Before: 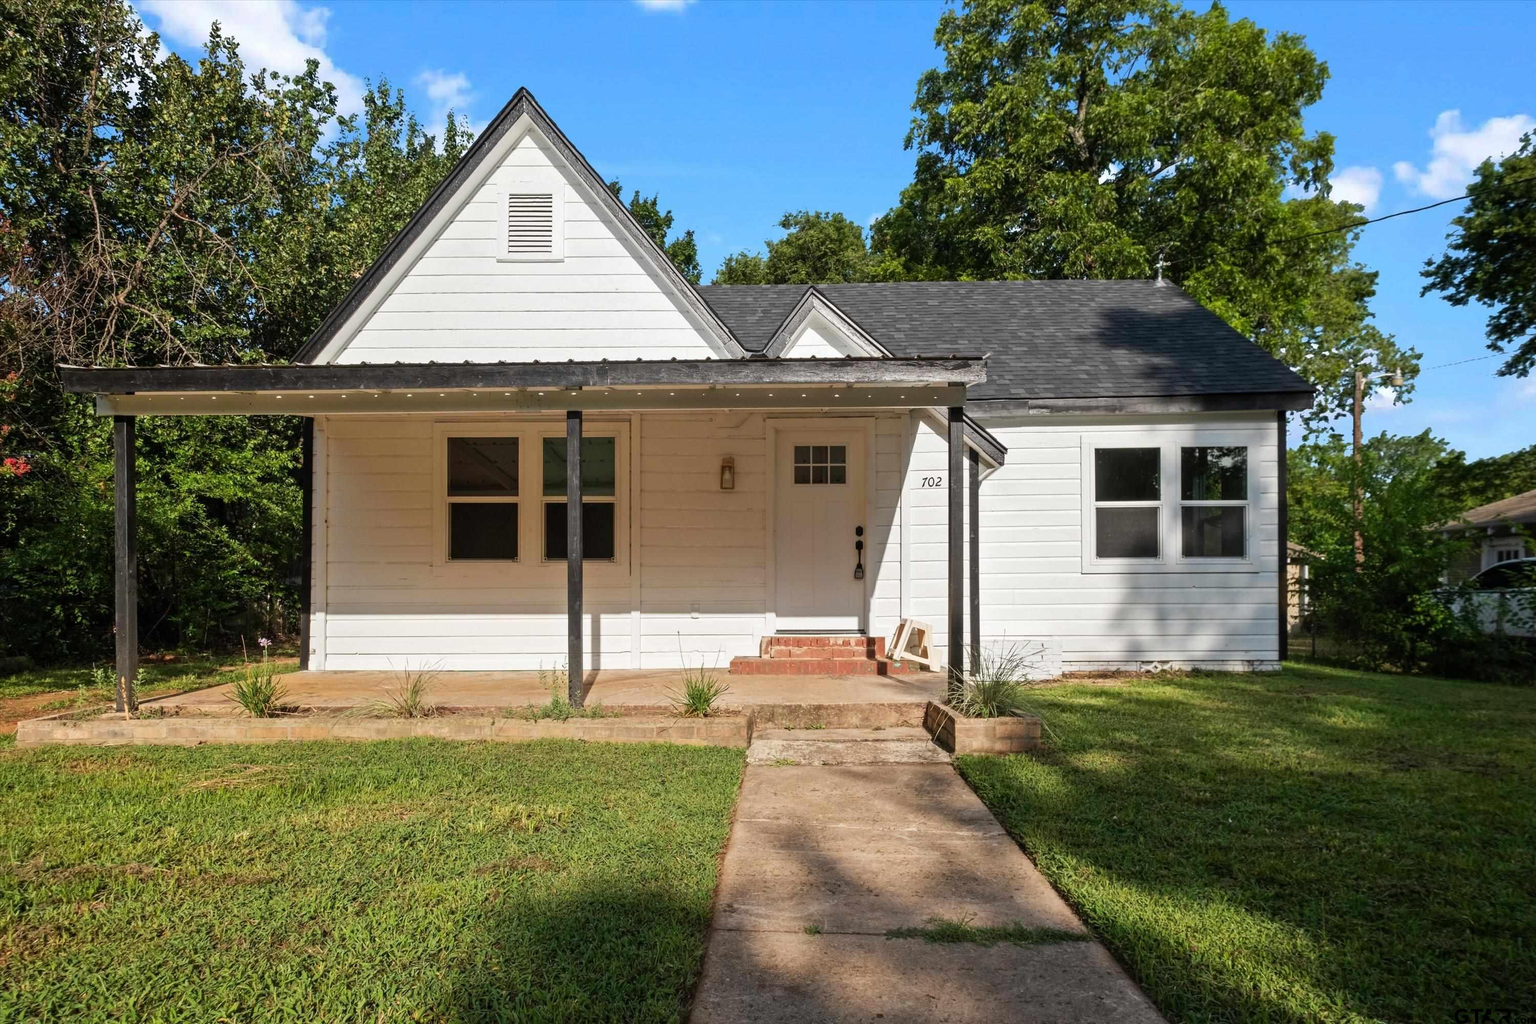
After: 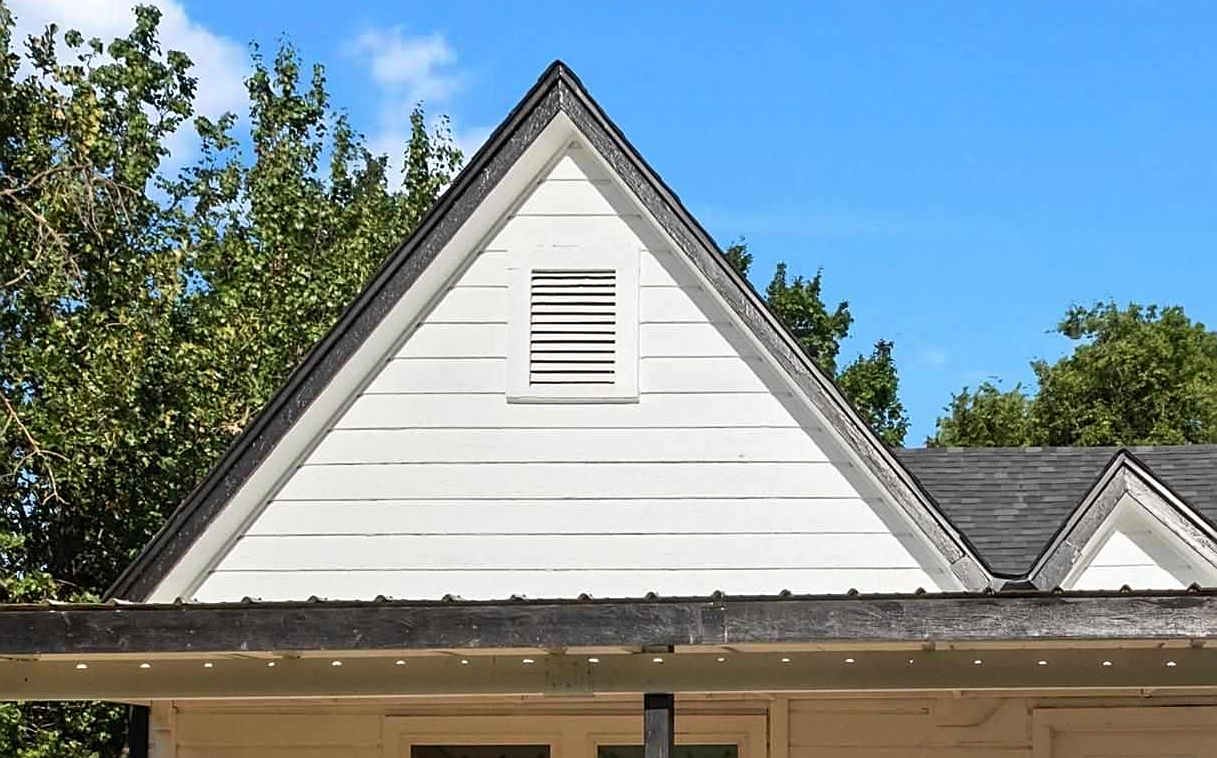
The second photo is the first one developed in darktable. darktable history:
crop: left 15.452%, top 5.459%, right 43.956%, bottom 56.62%
sharpen: on, module defaults
